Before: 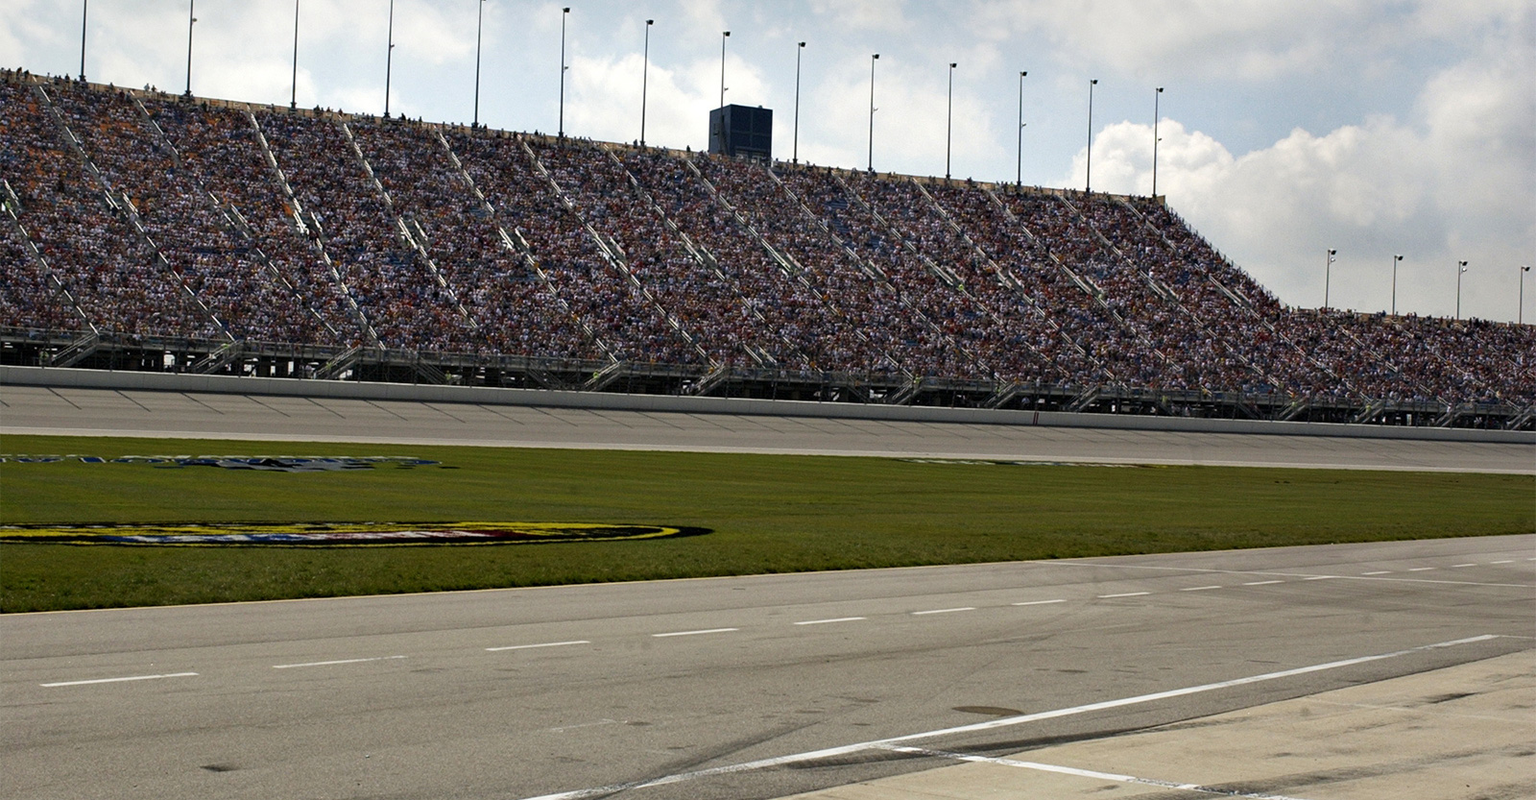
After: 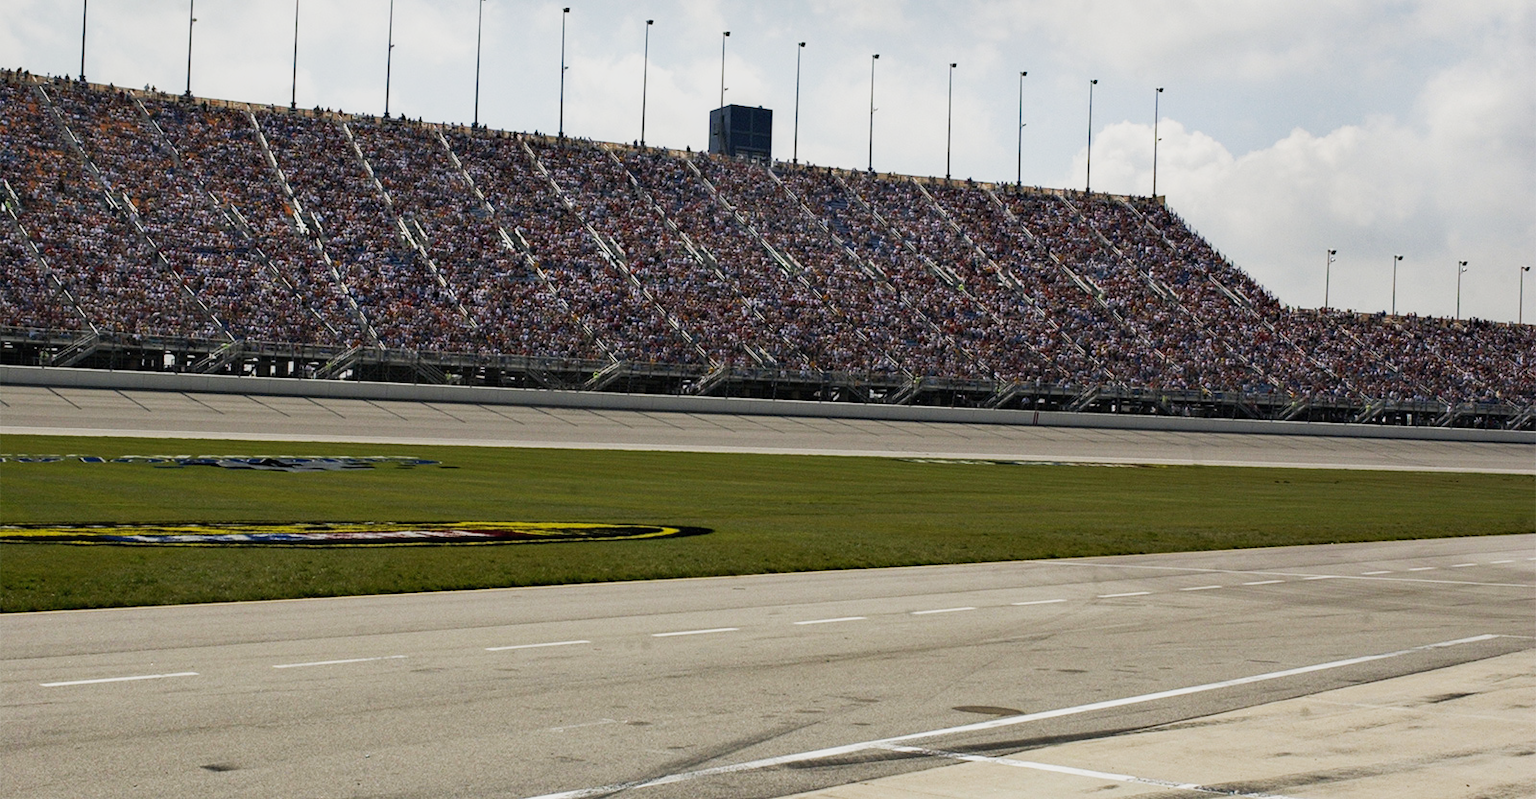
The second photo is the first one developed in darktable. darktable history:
tone curve: curves: ch0 [(0, 0.026) (0.181, 0.223) (0.405, 0.46) (0.456, 0.528) (0.634, 0.728) (0.877, 0.89) (0.984, 0.935)]; ch1 [(0, 0) (0.443, 0.43) (0.492, 0.488) (0.566, 0.579) (0.595, 0.625) (0.65, 0.657) (0.696, 0.725) (1, 1)]; ch2 [(0, 0) (0.33, 0.301) (0.421, 0.443) (0.447, 0.489) (0.495, 0.494) (0.537, 0.57) (0.586, 0.591) (0.663, 0.686) (1, 1)], preserve colors none
local contrast: highlights 61%, shadows 105%, detail 107%, midtone range 0.53
